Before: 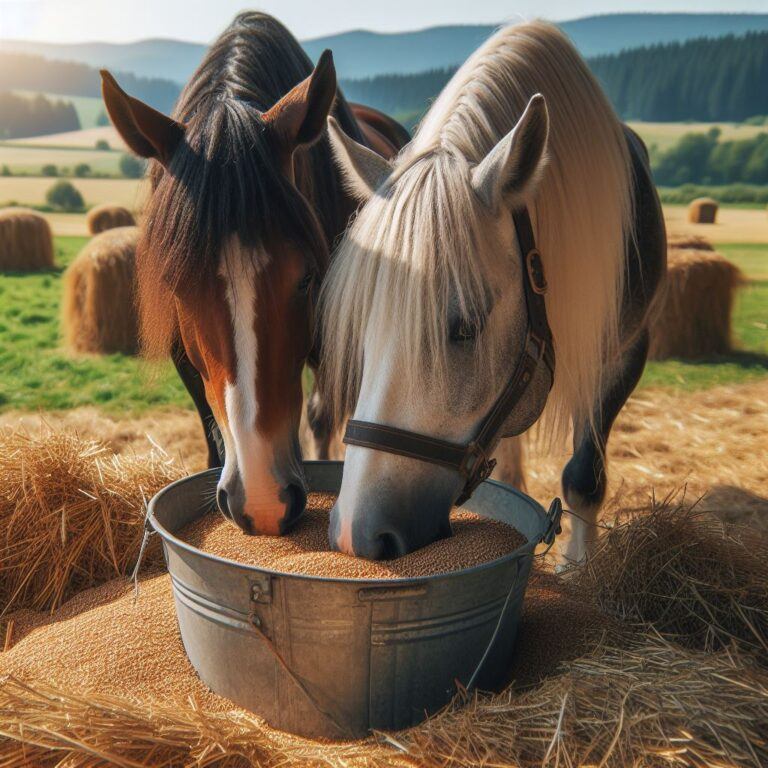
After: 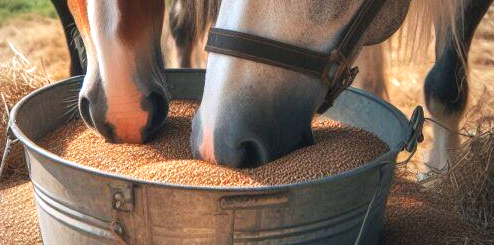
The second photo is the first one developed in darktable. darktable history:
color correction: highlights a* -0.137, highlights b* -5.91, shadows a* -0.137, shadows b* -0.137
exposure: black level correction 0, exposure 0.7 EV, compensate exposure bias true, compensate highlight preservation false
vignetting: fall-off radius 60.92%
crop: left 18.091%, top 51.13%, right 17.525%, bottom 16.85%
